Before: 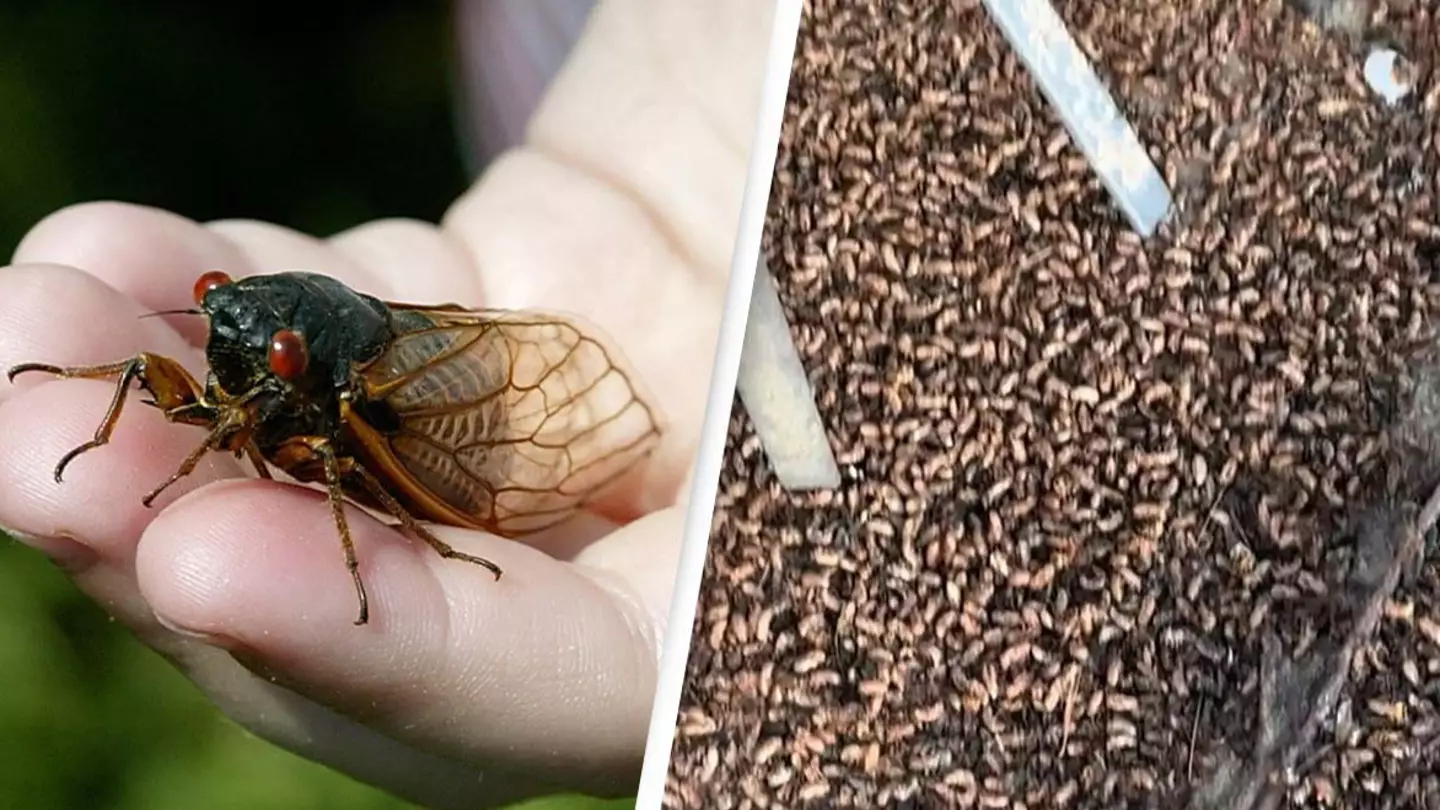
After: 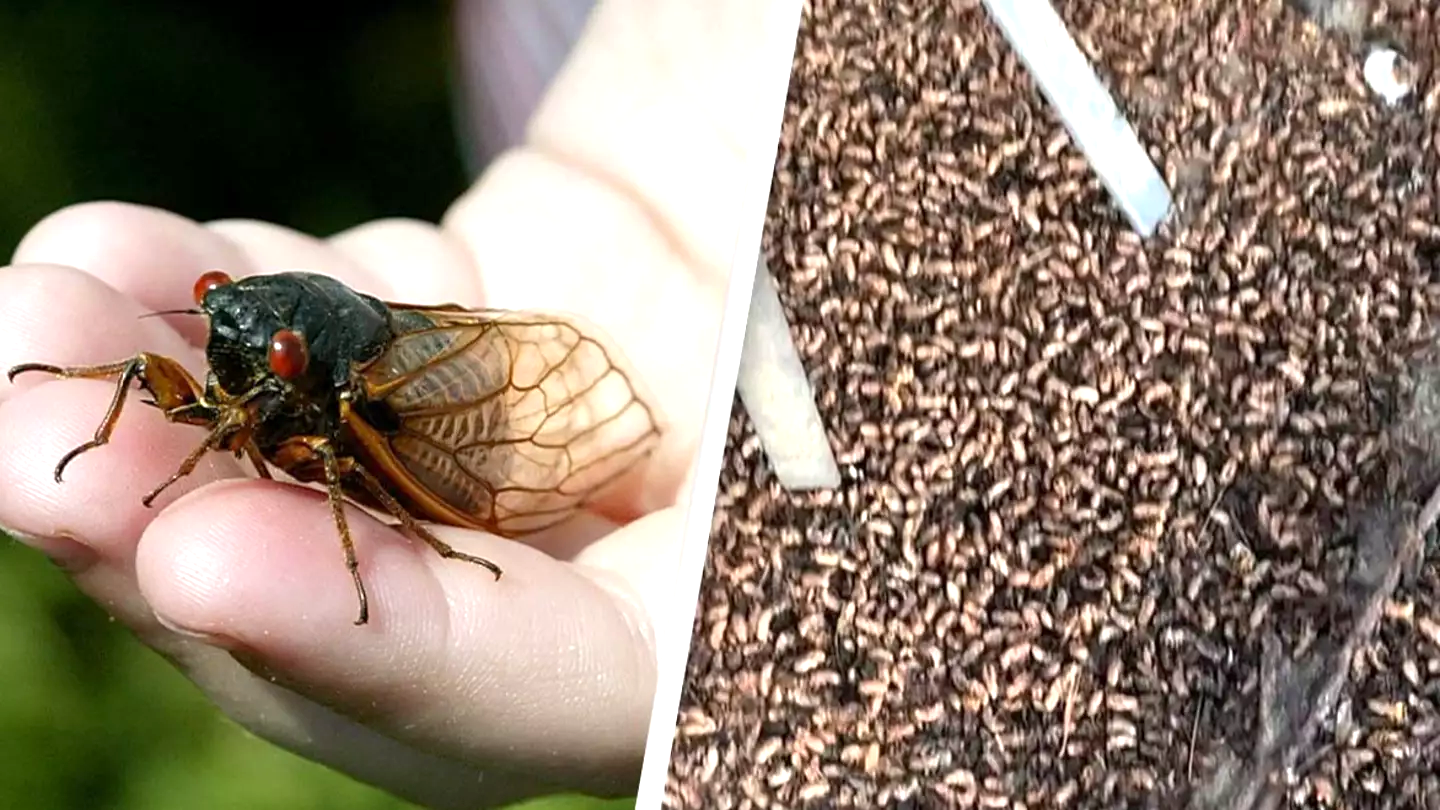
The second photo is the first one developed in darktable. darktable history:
tone equalizer: on, module defaults
exposure: black level correction 0.001, exposure 0.5 EV, compensate exposure bias true, compensate highlight preservation false
